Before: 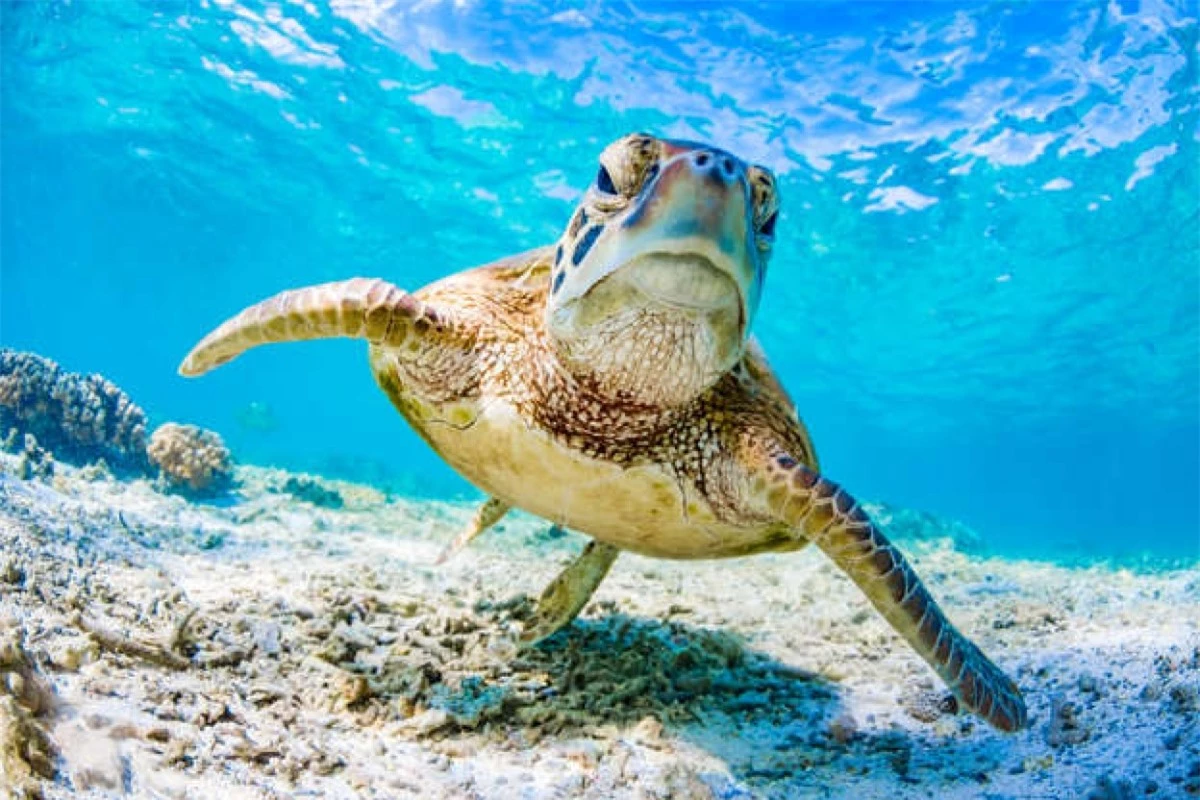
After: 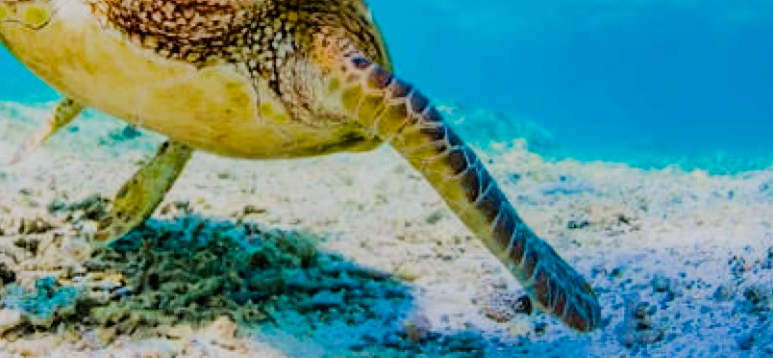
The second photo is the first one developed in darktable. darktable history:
crop and rotate: left 35.509%, top 50.238%, bottom 4.934%
color balance rgb: perceptual saturation grading › global saturation 25%, global vibrance 20%
filmic rgb: black relative exposure -8.54 EV, white relative exposure 5.52 EV, hardness 3.39, contrast 1.016
